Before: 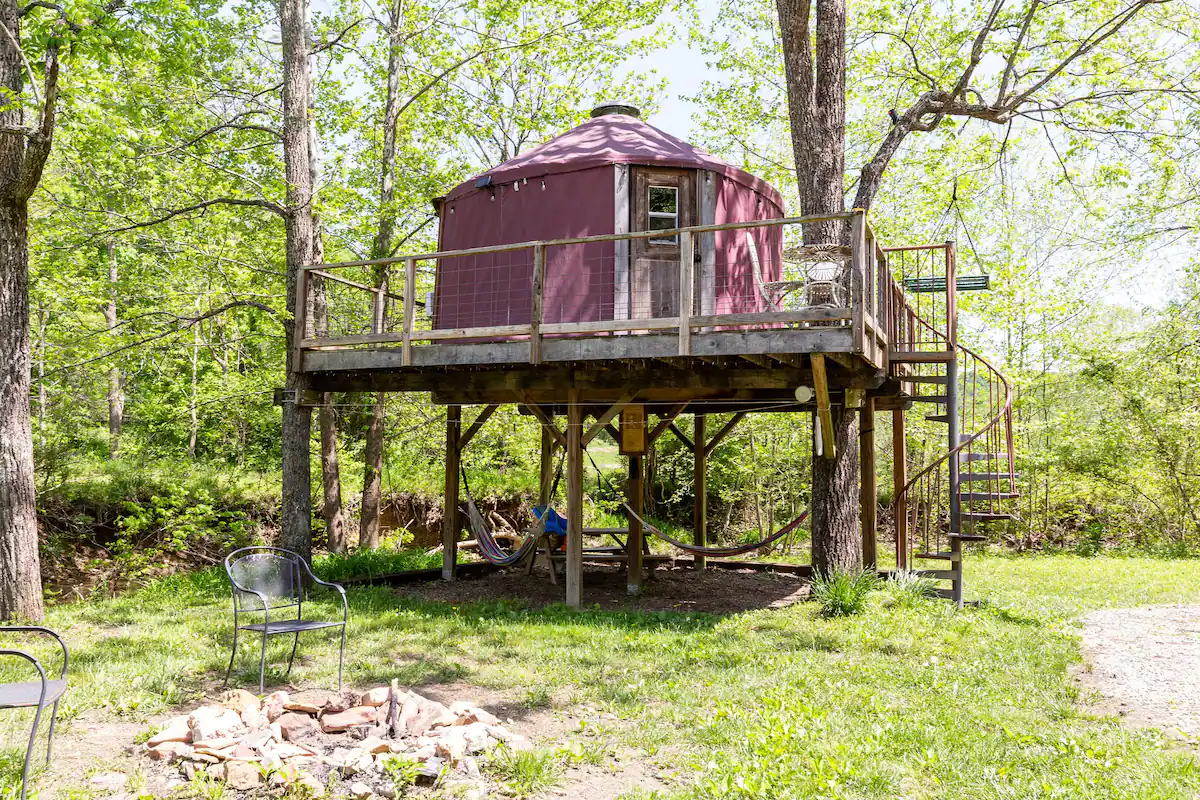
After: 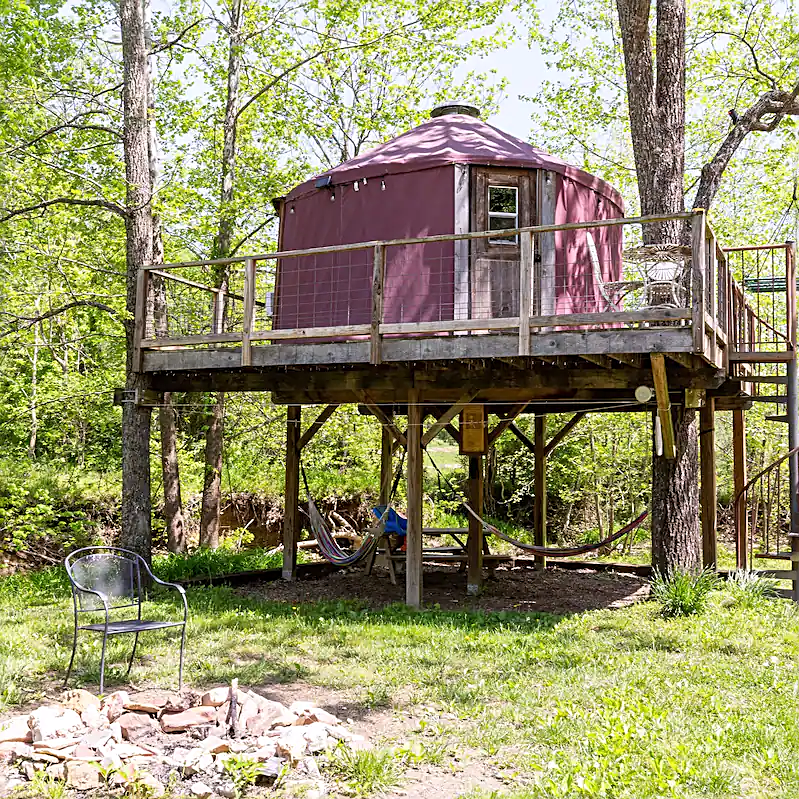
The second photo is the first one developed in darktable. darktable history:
crop and rotate: left 13.342%, right 19.991%
white balance: red 1.009, blue 1.027
sharpen: on, module defaults
